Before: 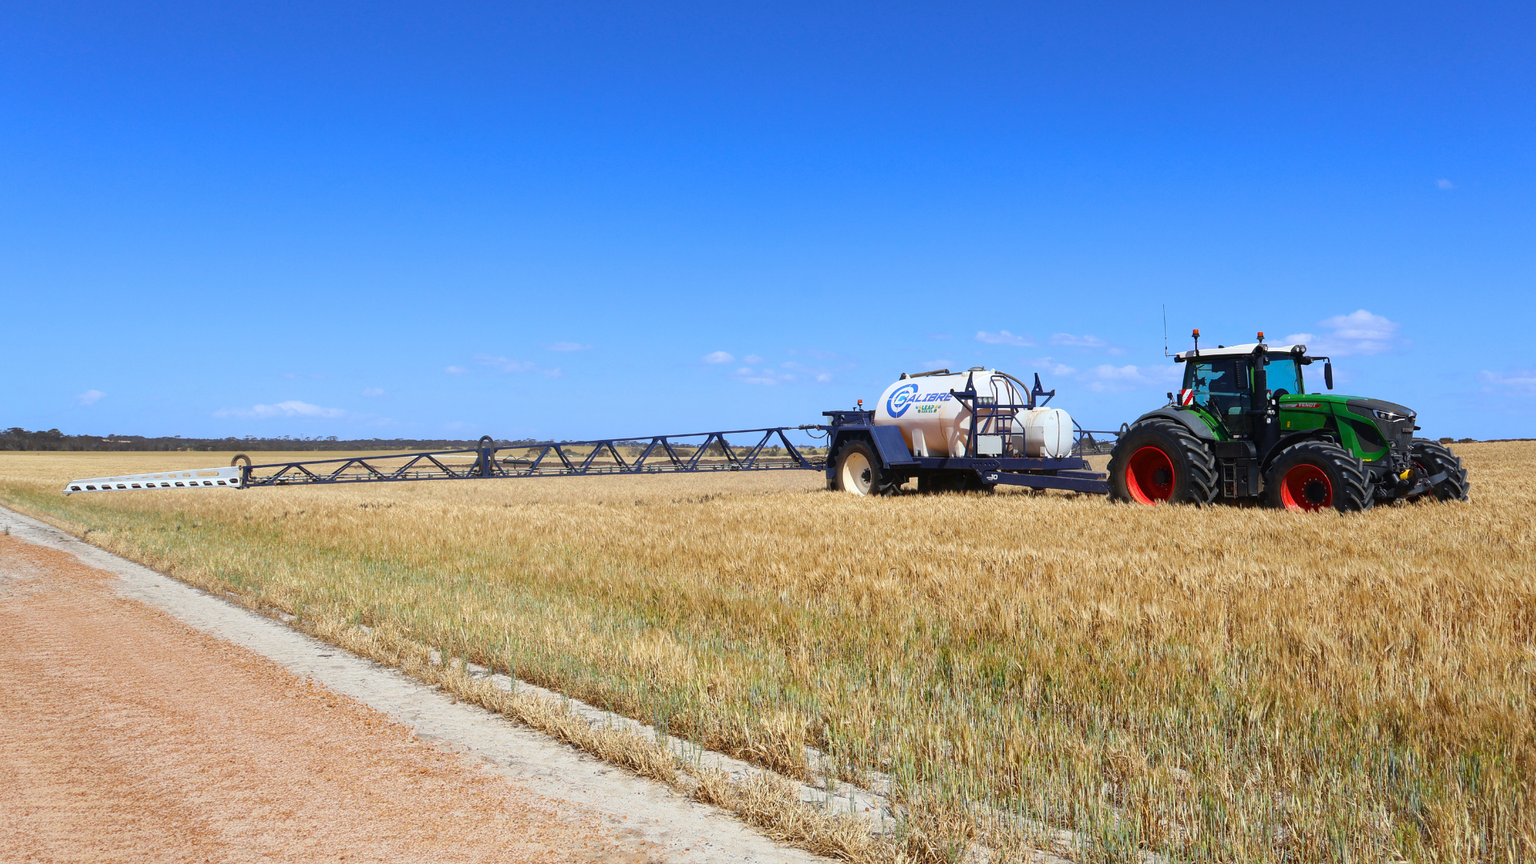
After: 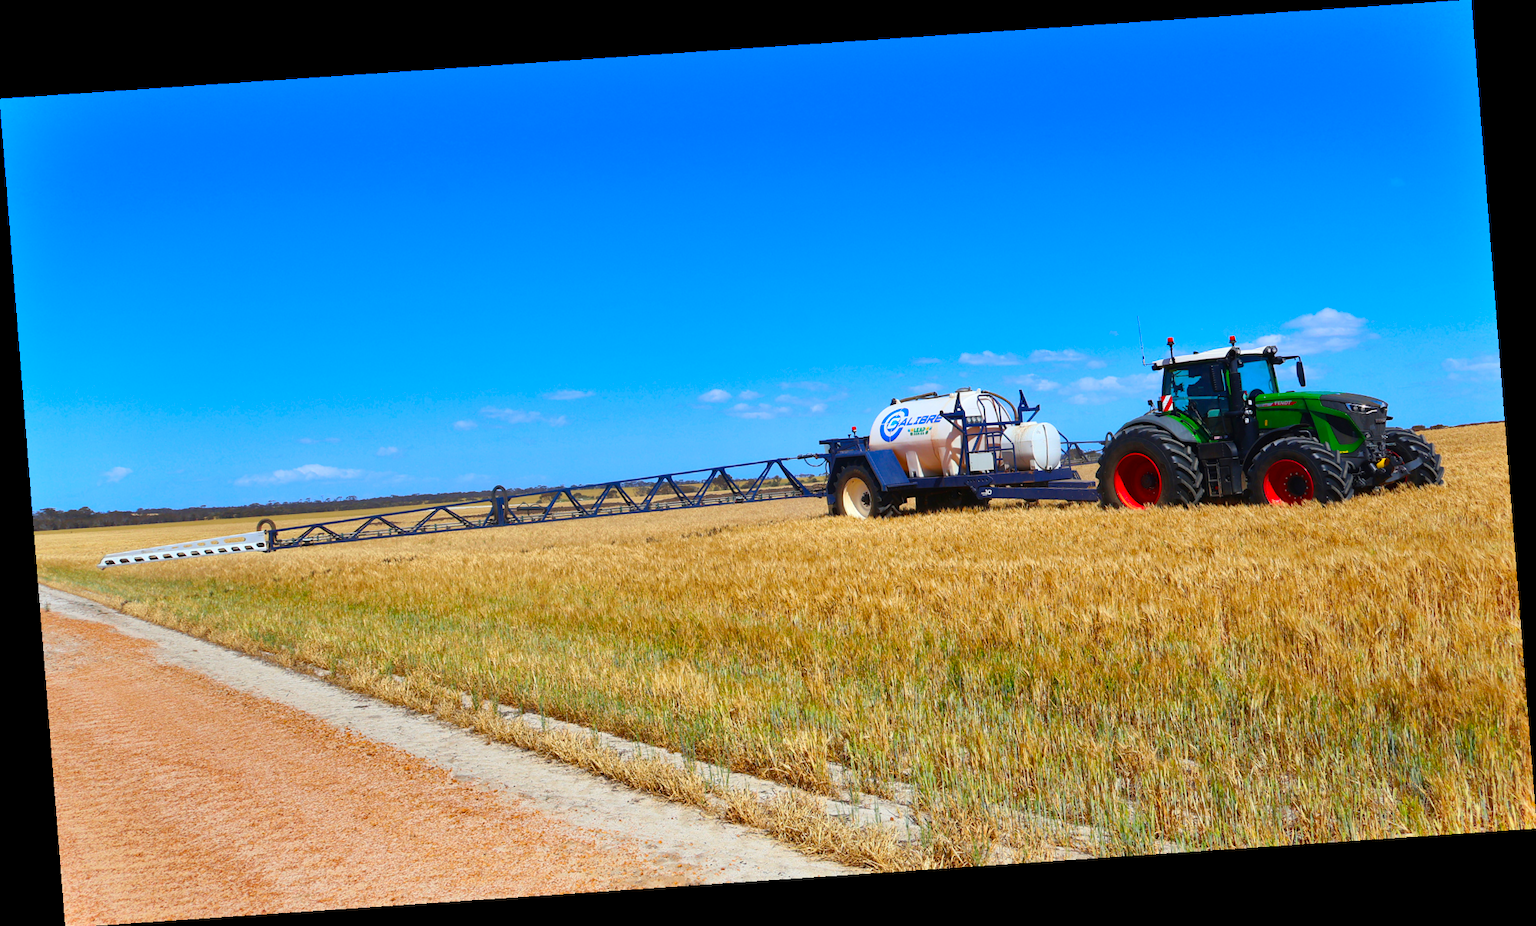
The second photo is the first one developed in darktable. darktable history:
tone equalizer: on, module defaults
contrast brightness saturation: saturation 0.5
shadows and highlights: white point adjustment 0.05, highlights color adjustment 55.9%, soften with gaussian
rotate and perspective: rotation -4.2°, shear 0.006, automatic cropping off
